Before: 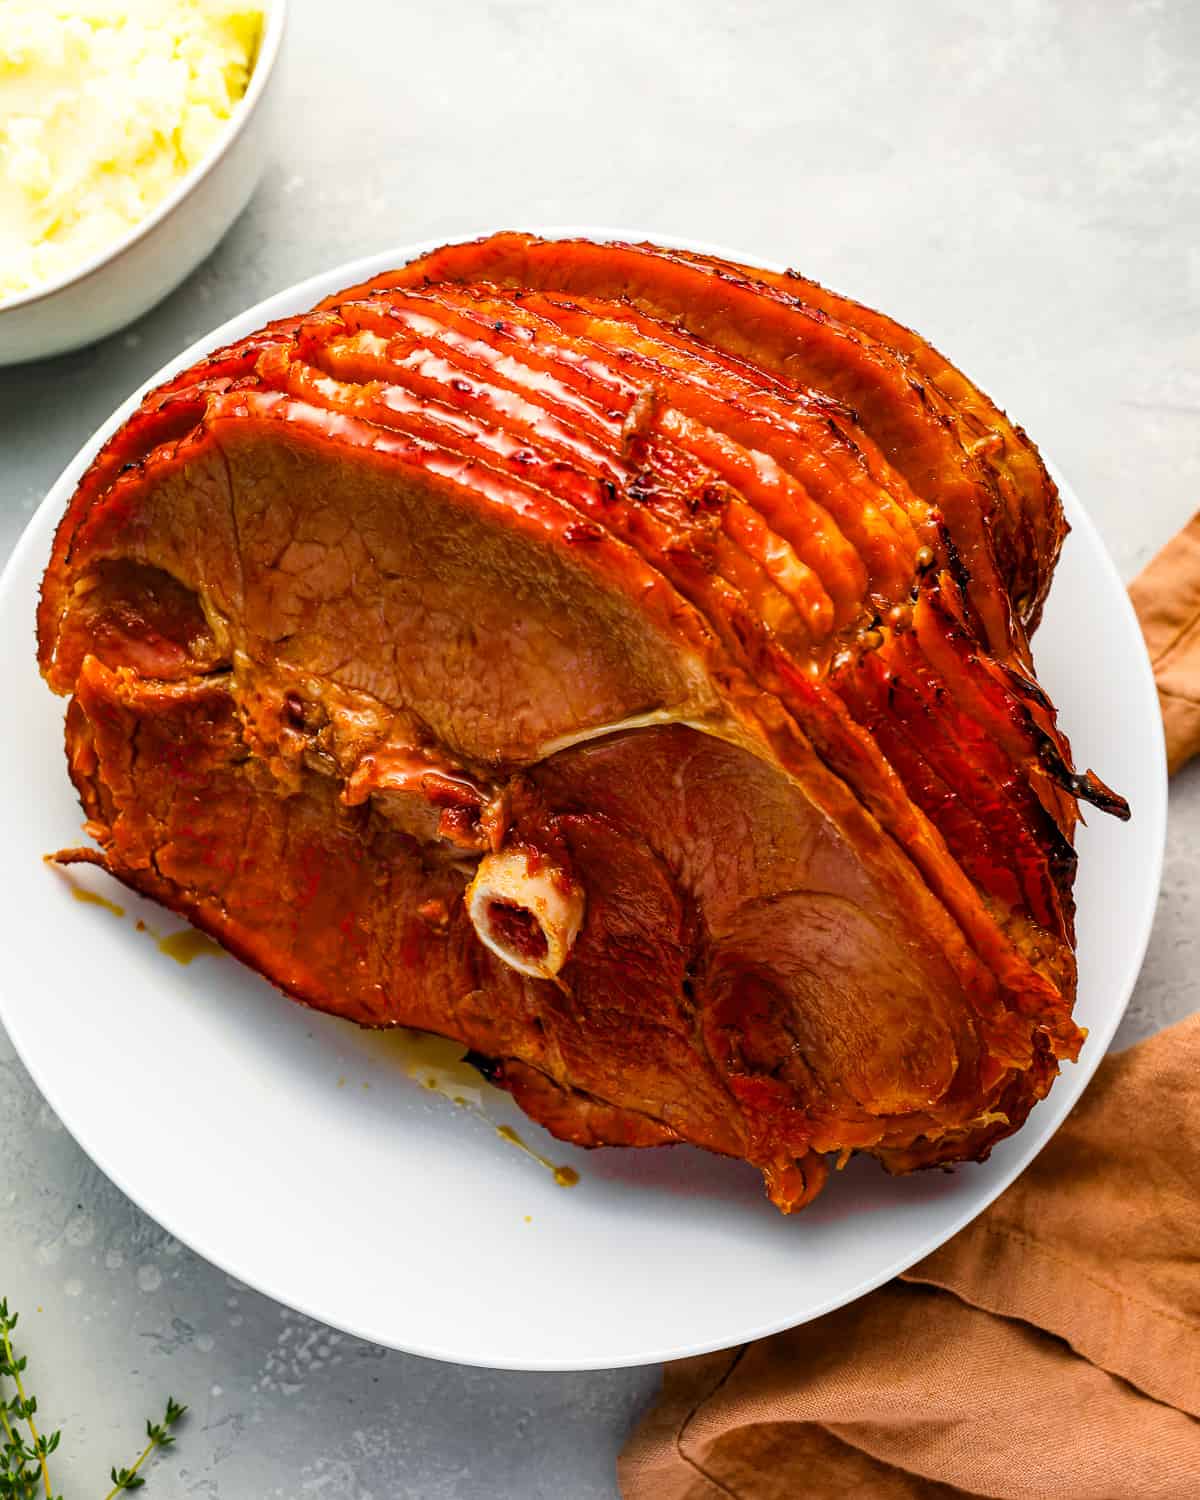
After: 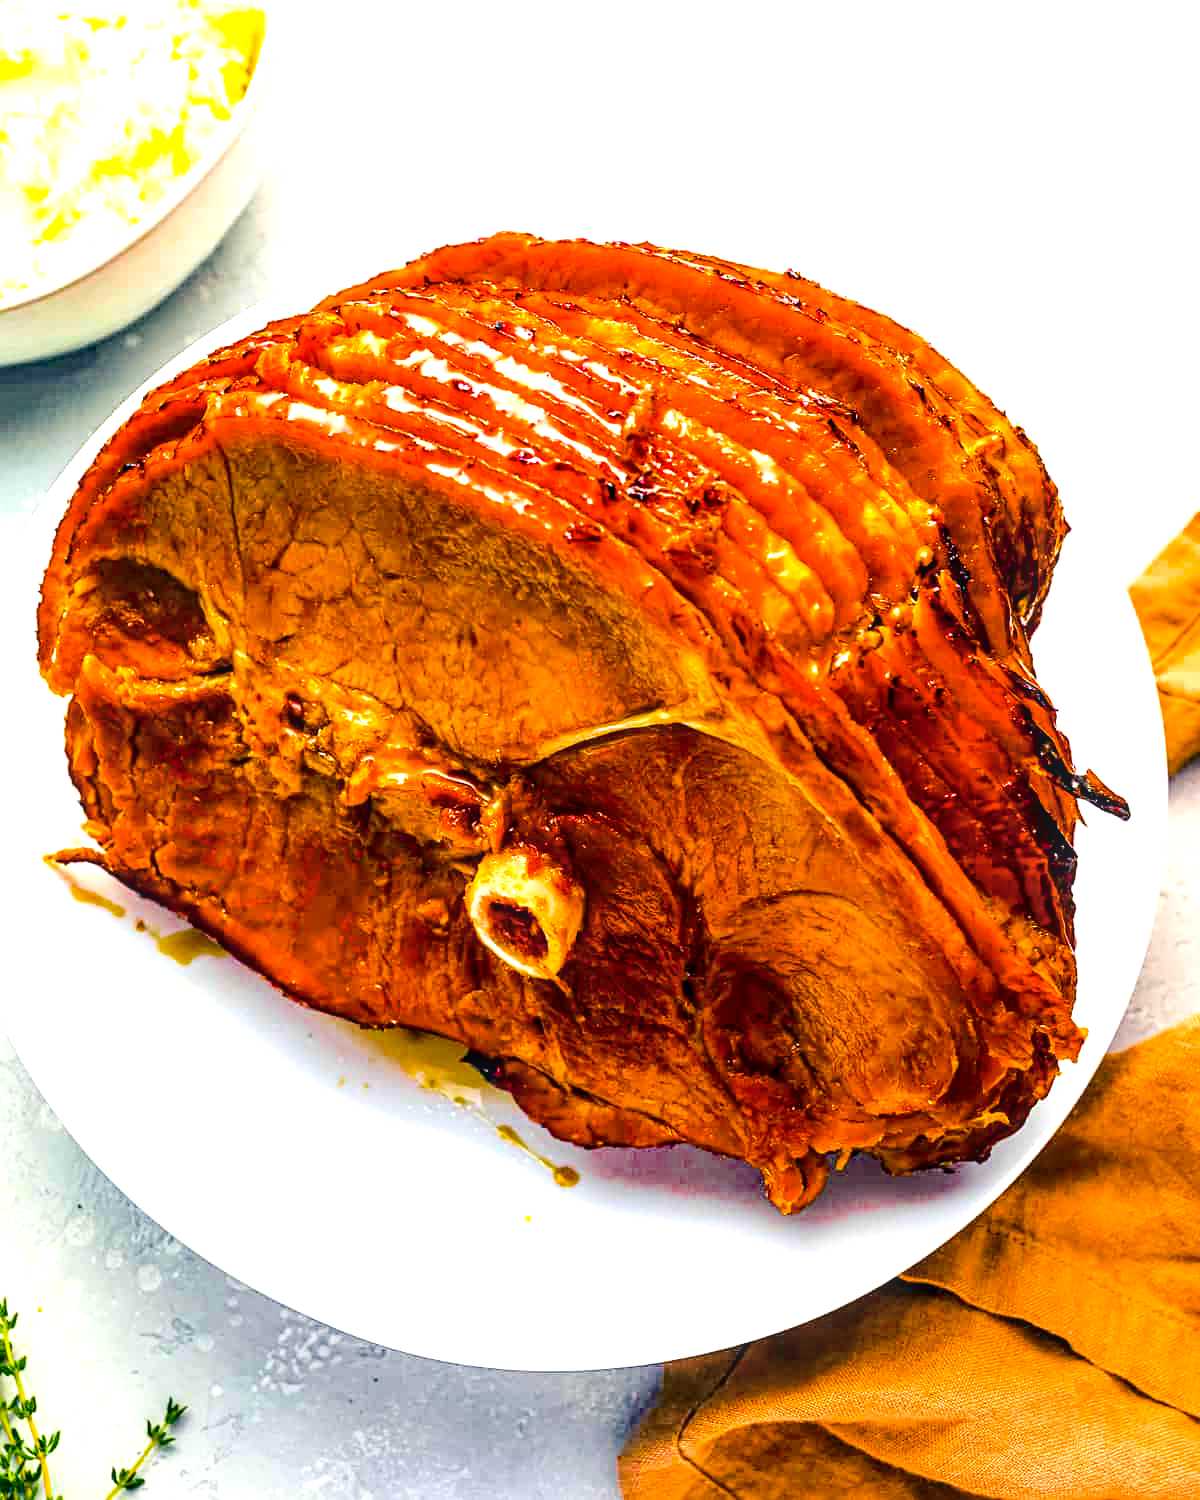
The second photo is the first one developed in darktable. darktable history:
local contrast: on, module defaults
sharpen: radius 2.506, amount 0.333
tone curve: curves: ch0 [(0, 0) (0.004, 0.001) (0.133, 0.112) (0.325, 0.362) (0.832, 0.893) (1, 1)], color space Lab, independent channels, preserve colors none
exposure: black level correction 0, exposure 1.2 EV, compensate exposure bias true, compensate highlight preservation false
contrast brightness saturation: saturation -0.05
color balance rgb: shadows lift › luminance -40.756%, shadows lift › chroma 14.392%, shadows lift › hue 258.18°, perceptual saturation grading › global saturation 29.447%, perceptual brilliance grading › mid-tones 11.03%, perceptual brilliance grading › shadows 14.237%, global vibrance 15.772%, saturation formula JzAzBz (2021)
